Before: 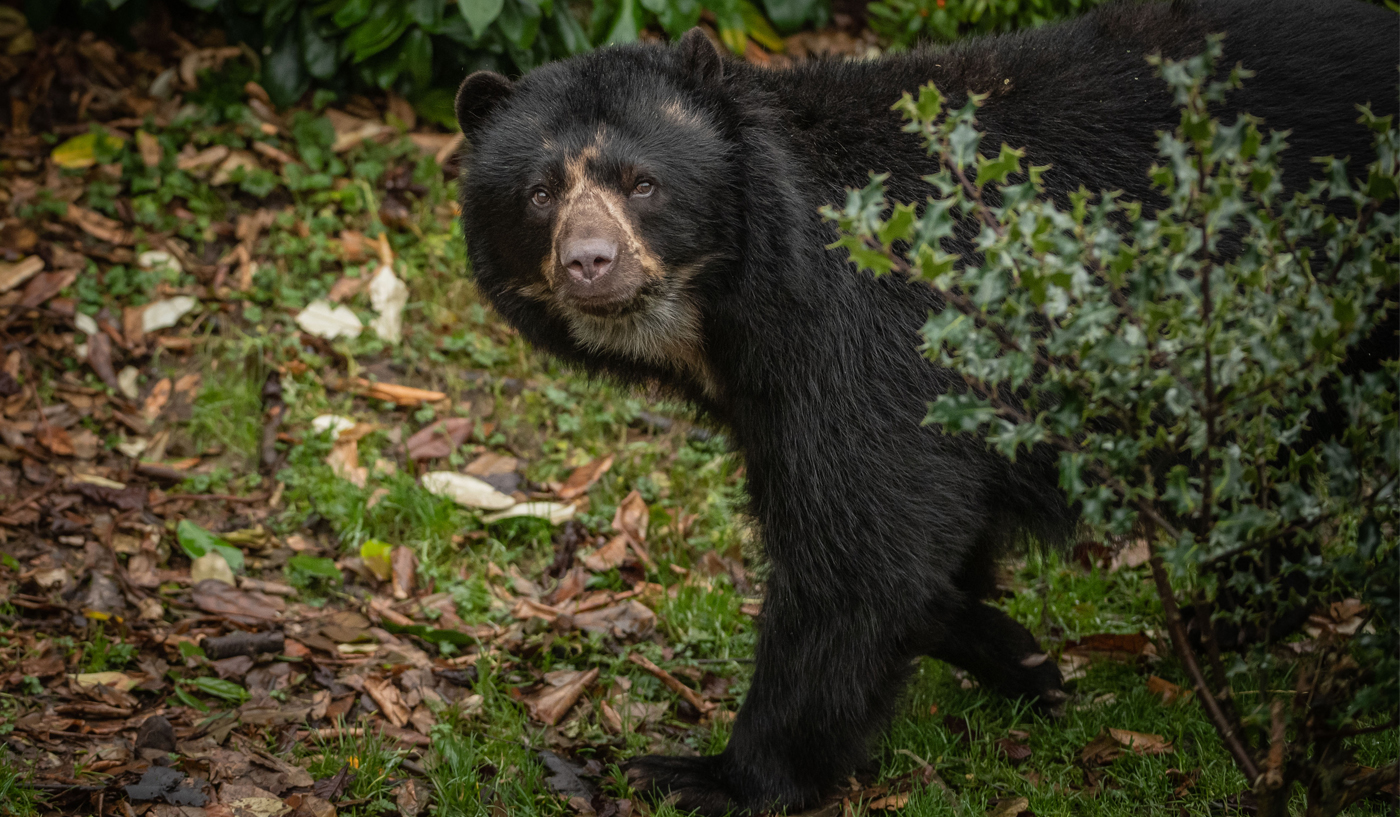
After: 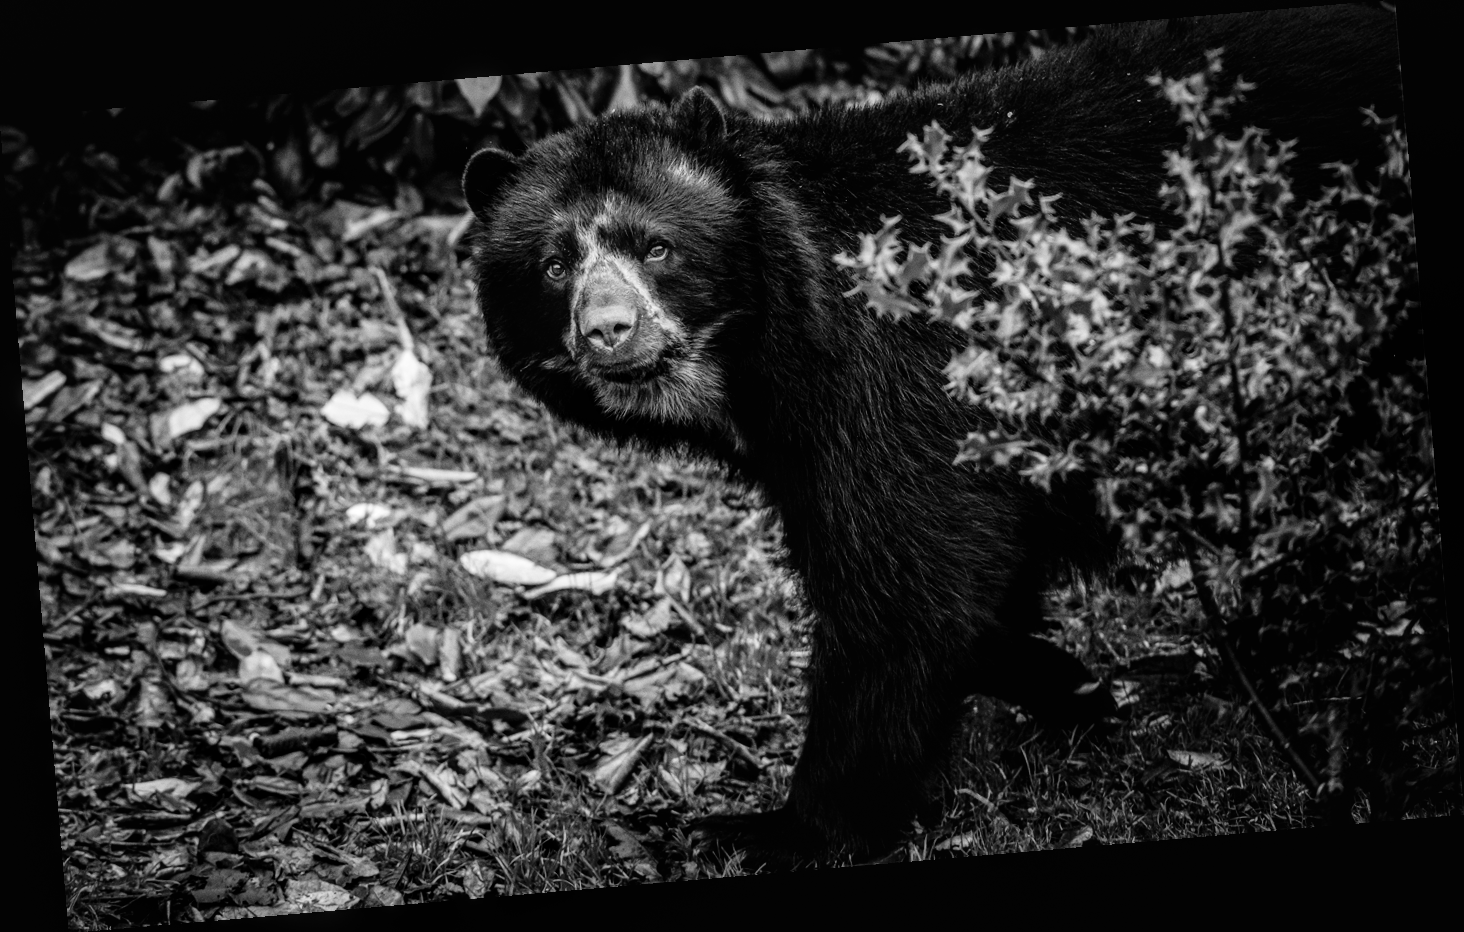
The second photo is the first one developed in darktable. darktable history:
local contrast: on, module defaults
contrast brightness saturation: contrast 0.1, brightness 0.3, saturation 0.14
rotate and perspective: rotation -4.86°, automatic cropping off
filmic rgb: black relative exposure -5.42 EV, white relative exposure 2.85 EV, dynamic range scaling -37.73%, hardness 4, contrast 1.605, highlights saturation mix -0.93%
grain: coarseness 14.57 ISO, strength 8.8%
color calibration: output gray [0.28, 0.41, 0.31, 0], gray › normalize channels true, illuminant same as pipeline (D50), adaptation XYZ, x 0.346, y 0.359, gamut compression 0
